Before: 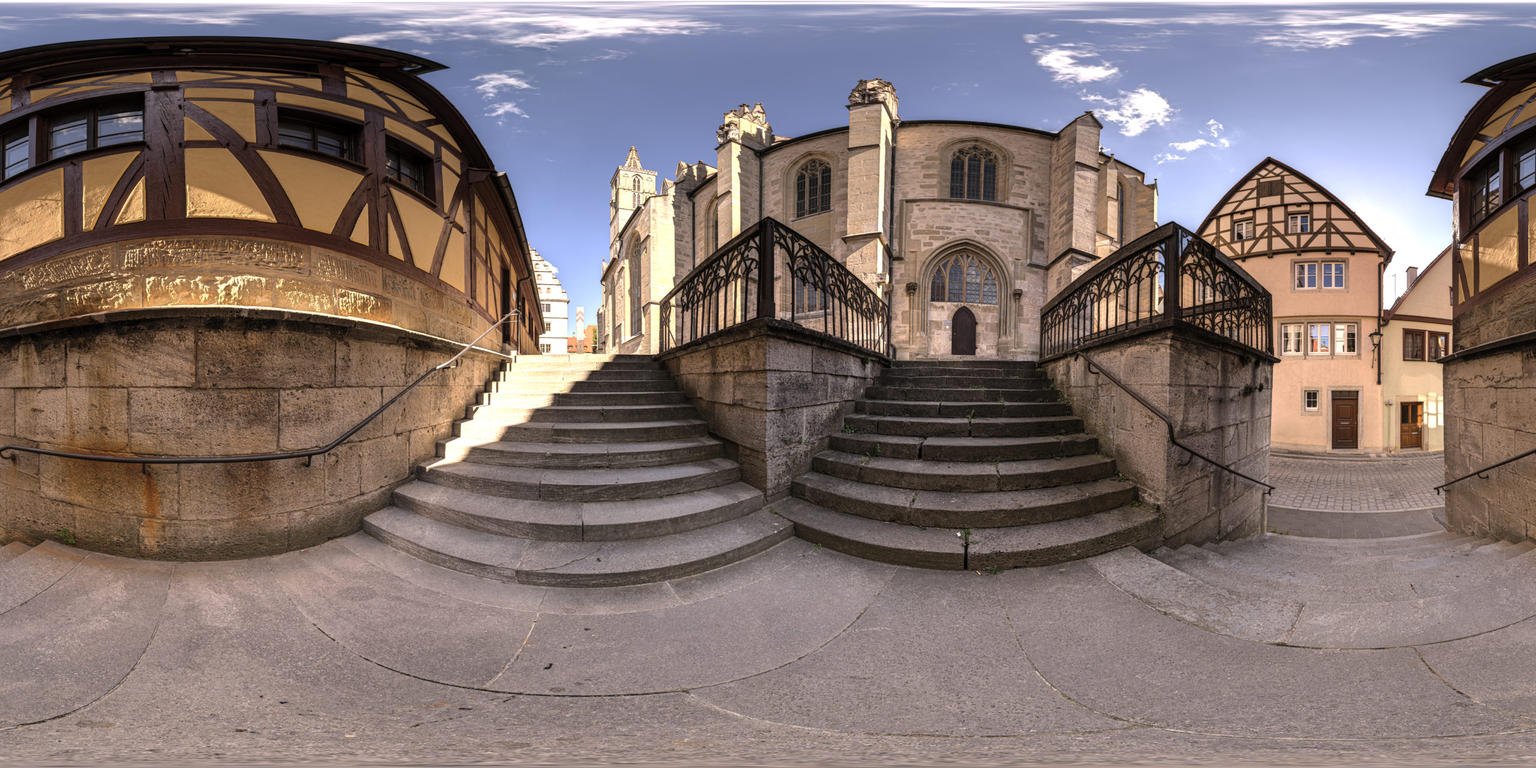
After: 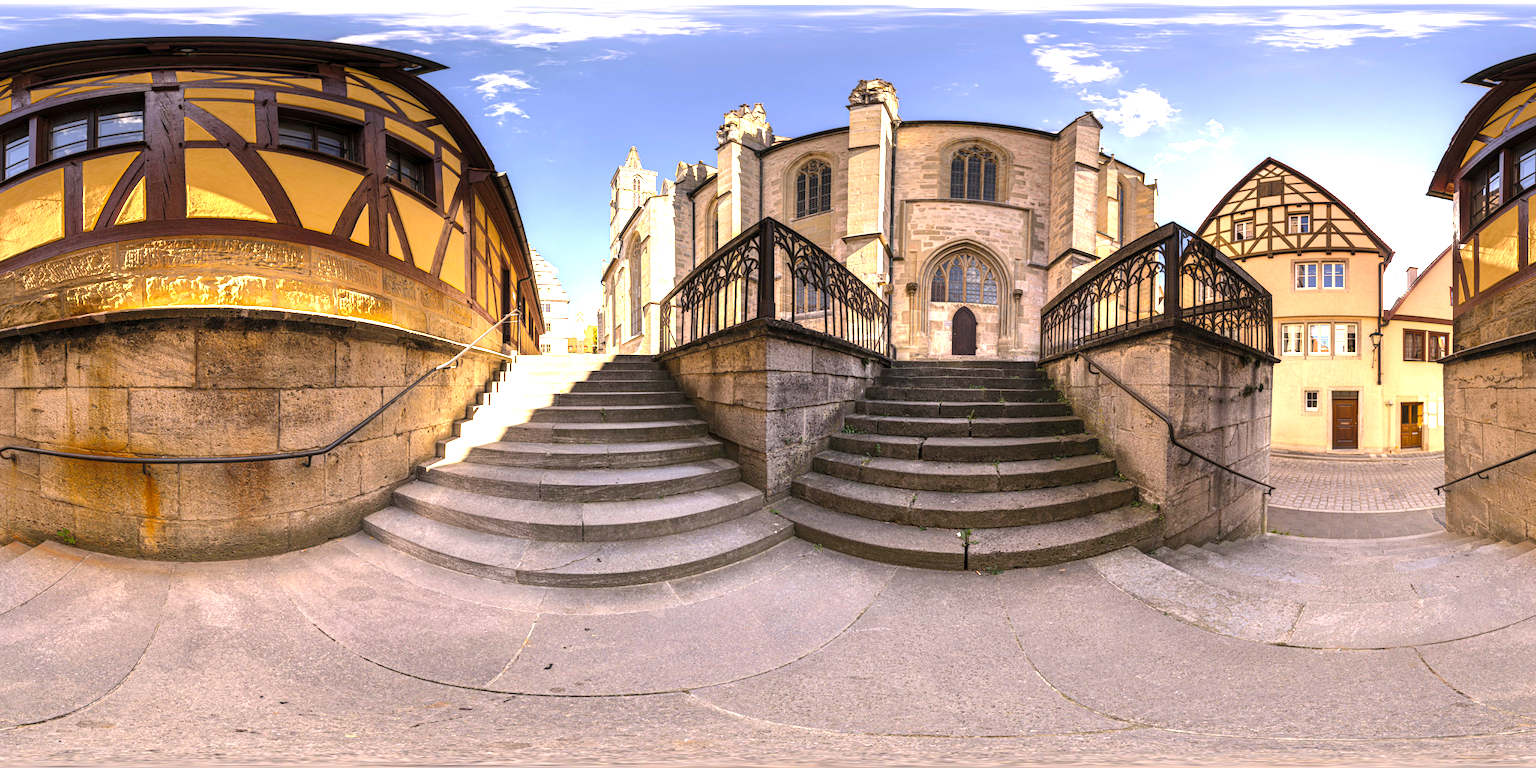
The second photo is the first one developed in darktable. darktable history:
color balance rgb: perceptual saturation grading › global saturation 30.472%, global vibrance 20%
exposure: exposure 1 EV, compensate highlight preservation false
